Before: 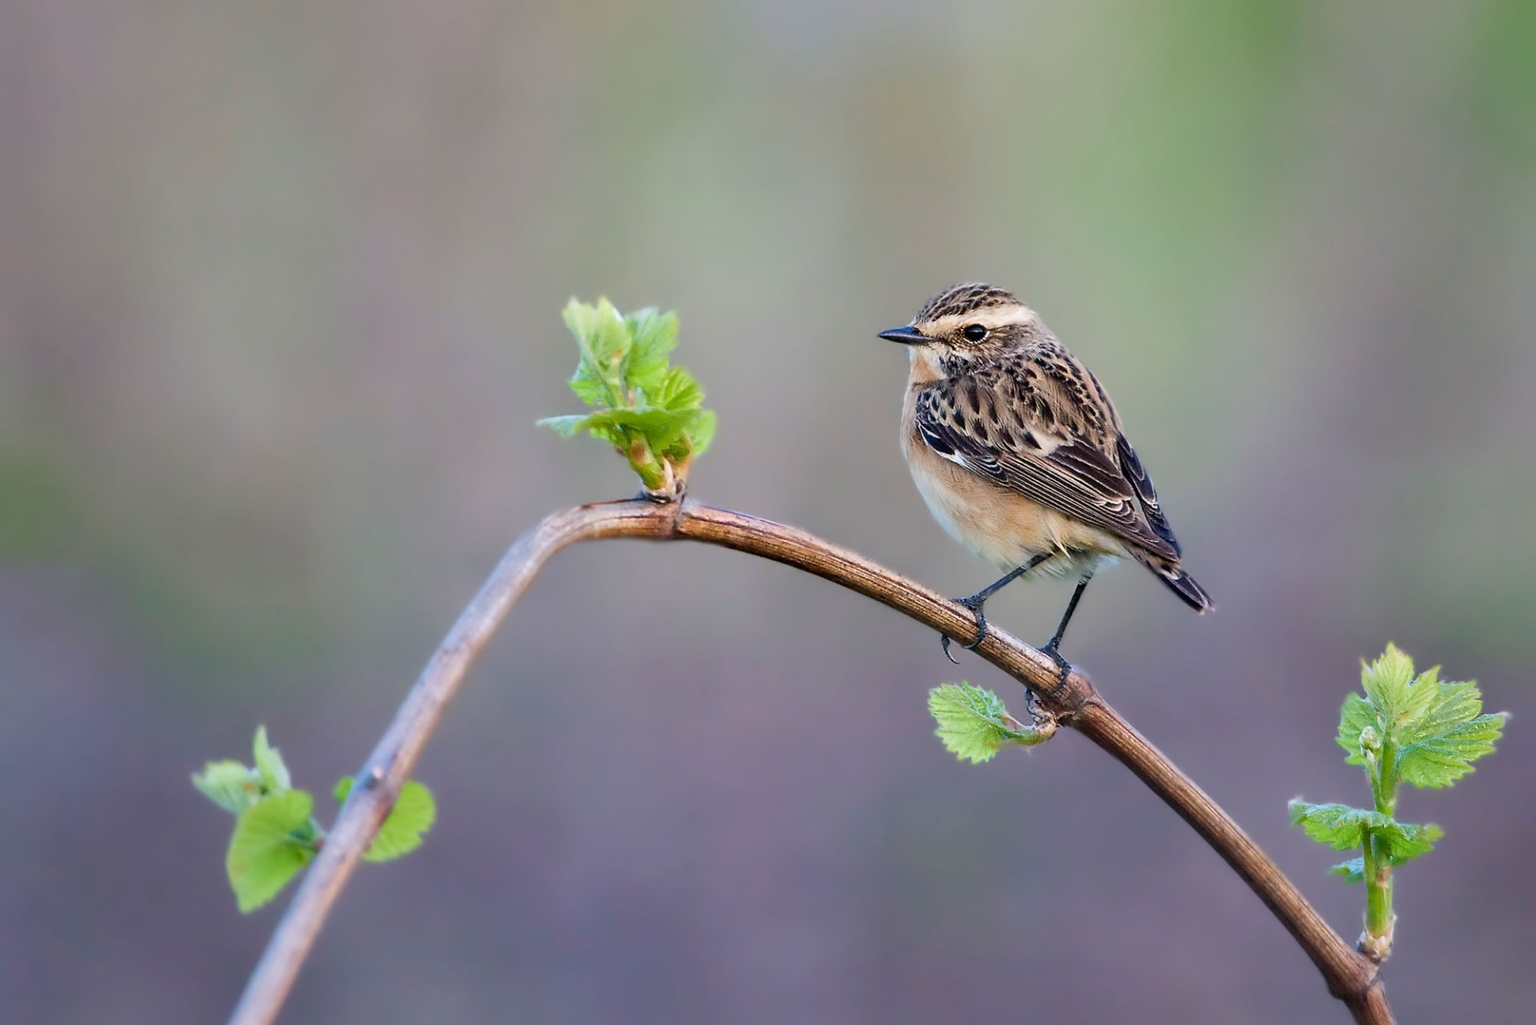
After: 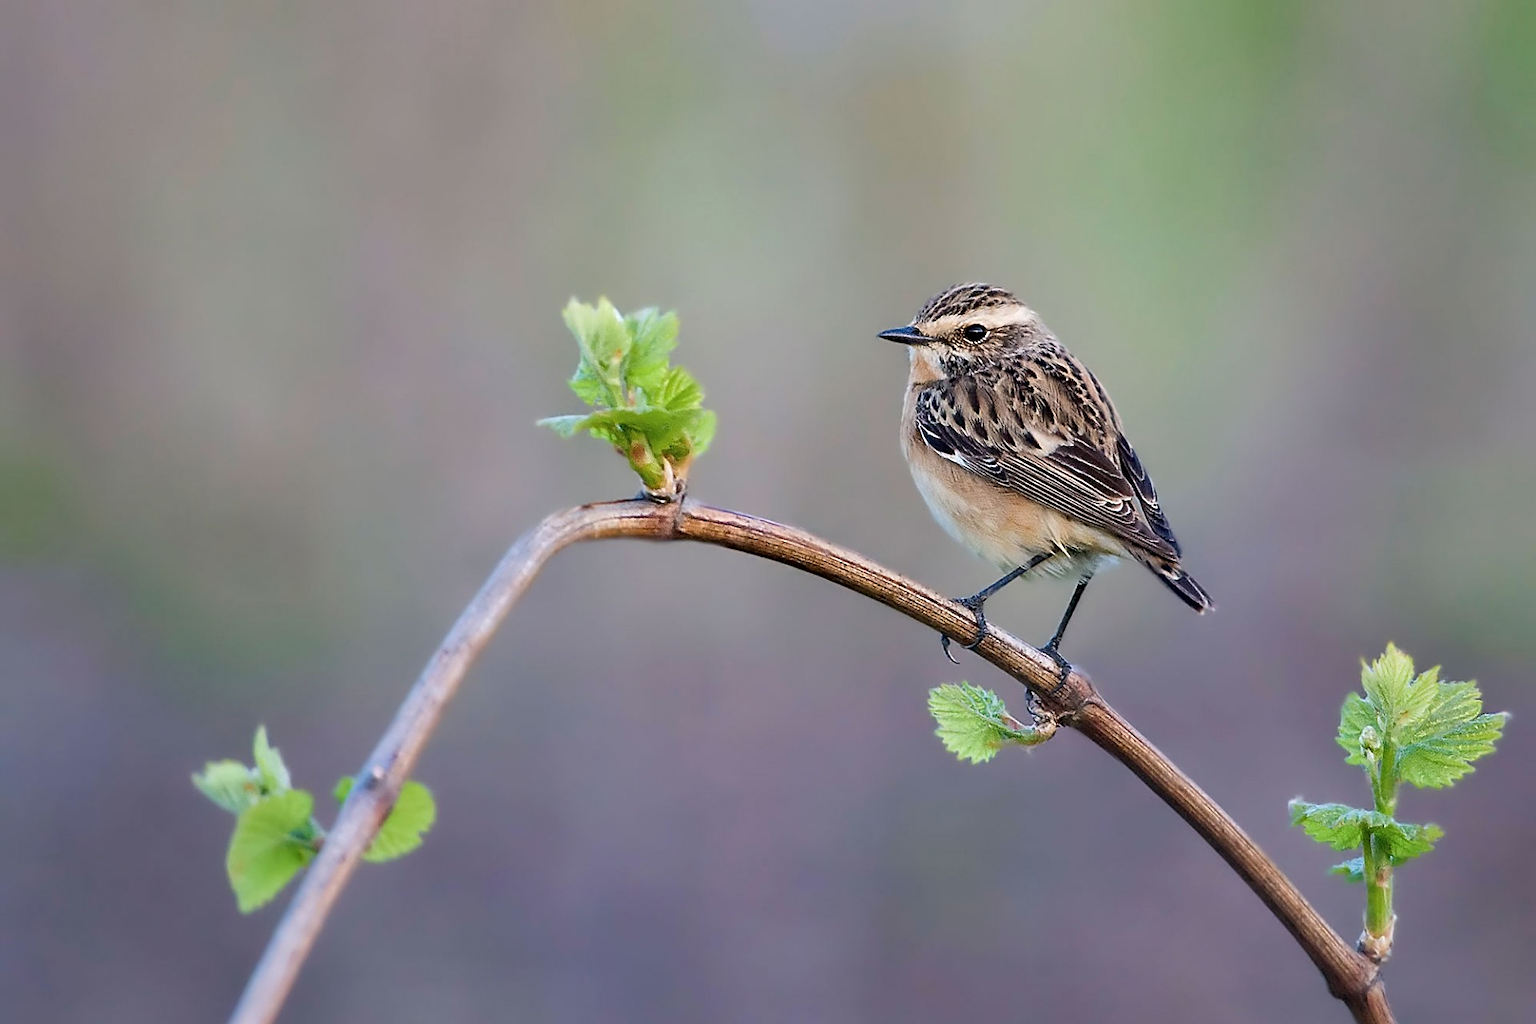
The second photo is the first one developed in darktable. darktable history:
sharpen: on, module defaults
contrast brightness saturation: saturation -0.054
